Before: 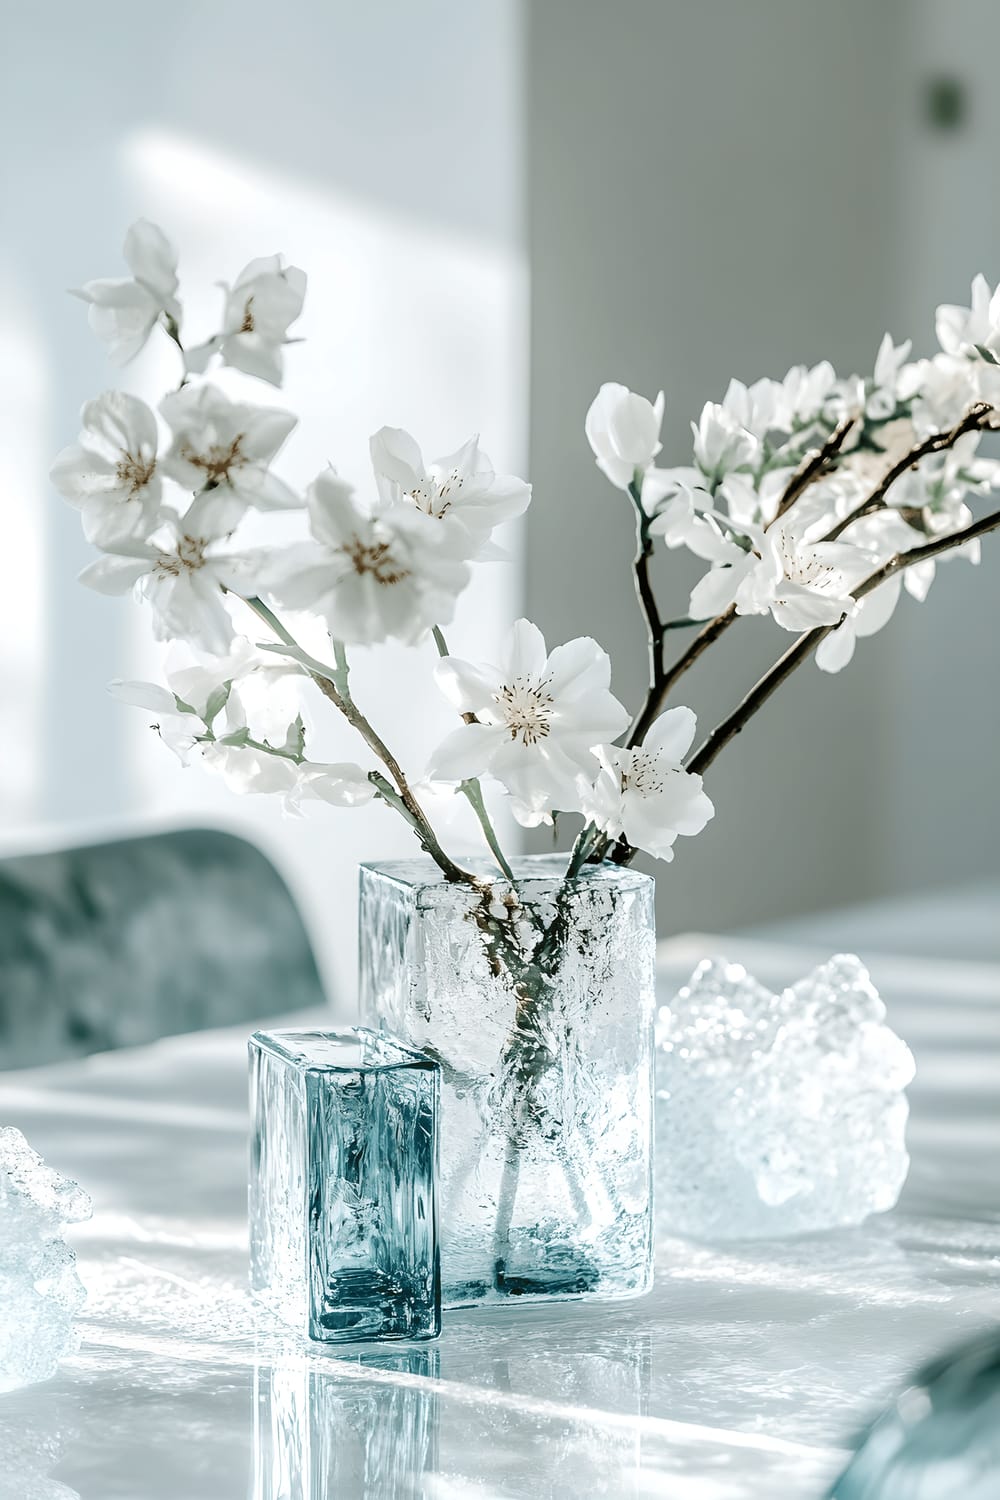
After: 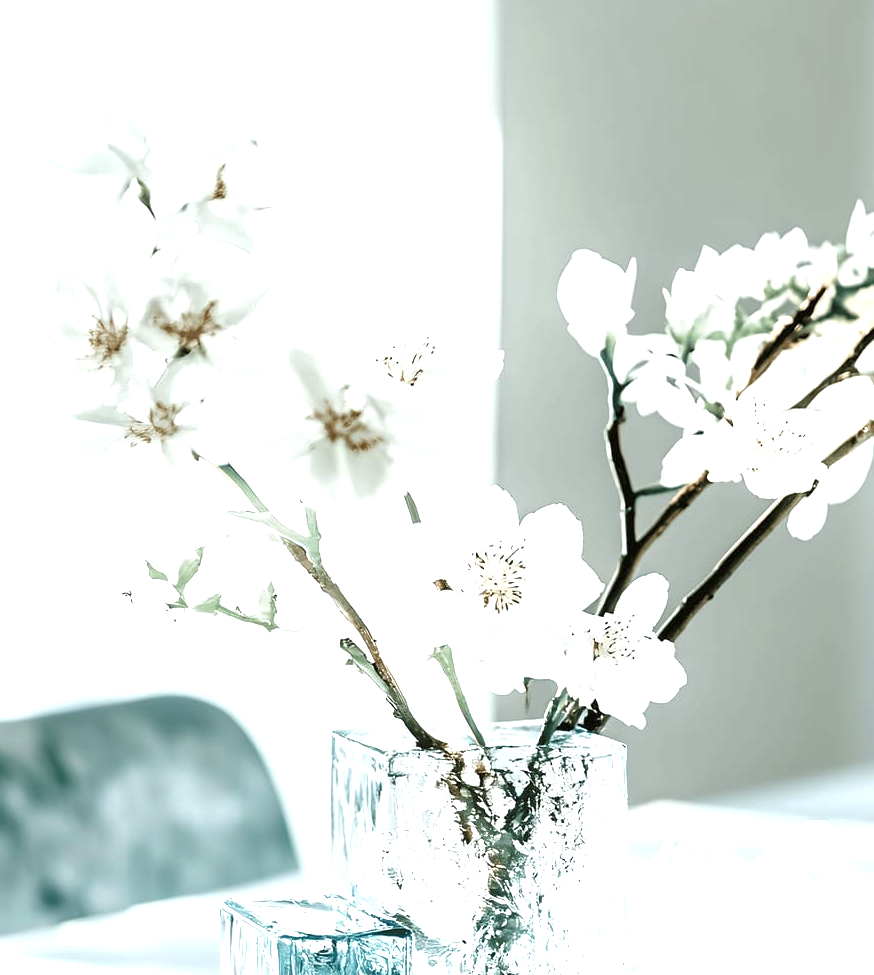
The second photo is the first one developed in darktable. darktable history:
exposure: black level correction 0, exposure 1.001 EV, compensate exposure bias true, compensate highlight preservation false
crop: left 2.895%, top 8.88%, right 9.675%, bottom 26.079%
shadows and highlights: shadows 25.56, highlights -24.8
